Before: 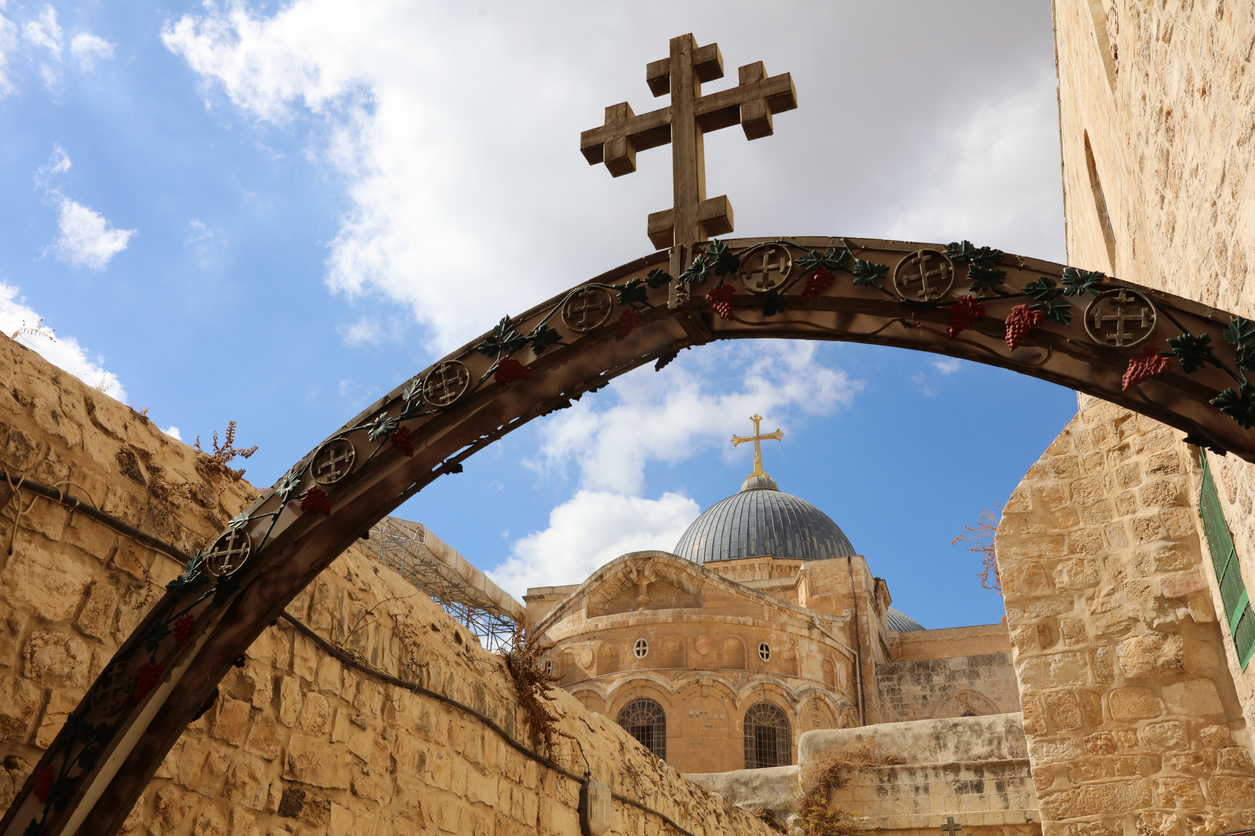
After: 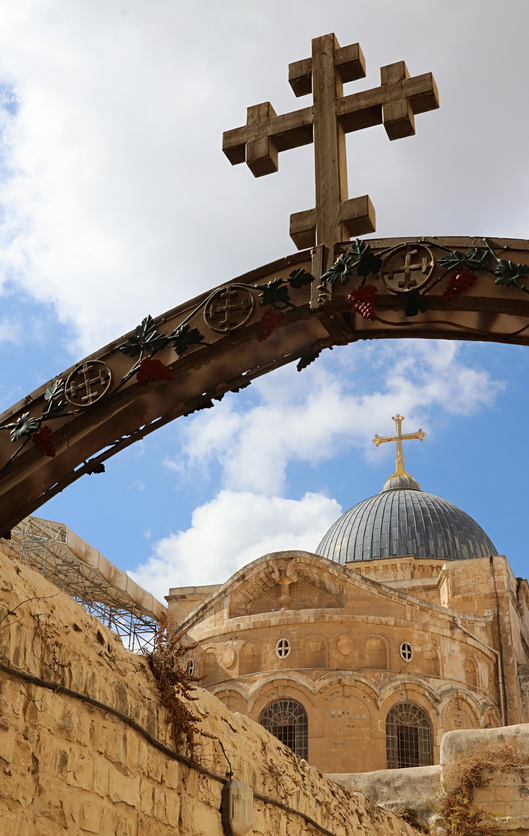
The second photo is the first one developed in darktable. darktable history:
crop: left 28.583%, right 29.231%
sharpen: amount 0.2
